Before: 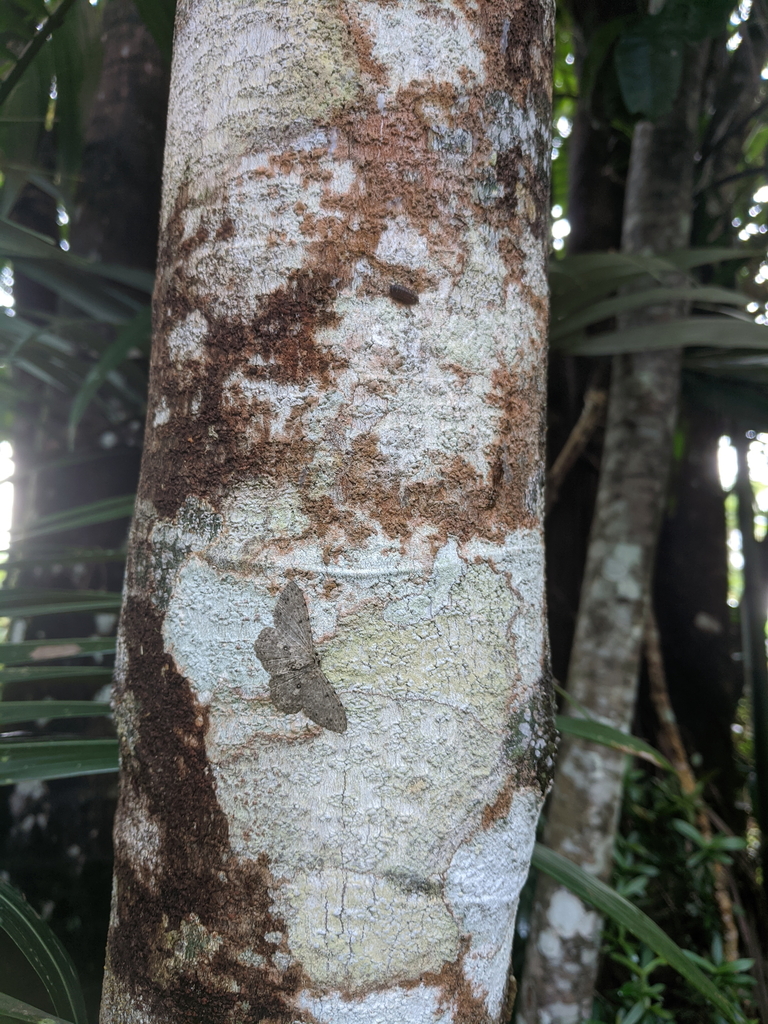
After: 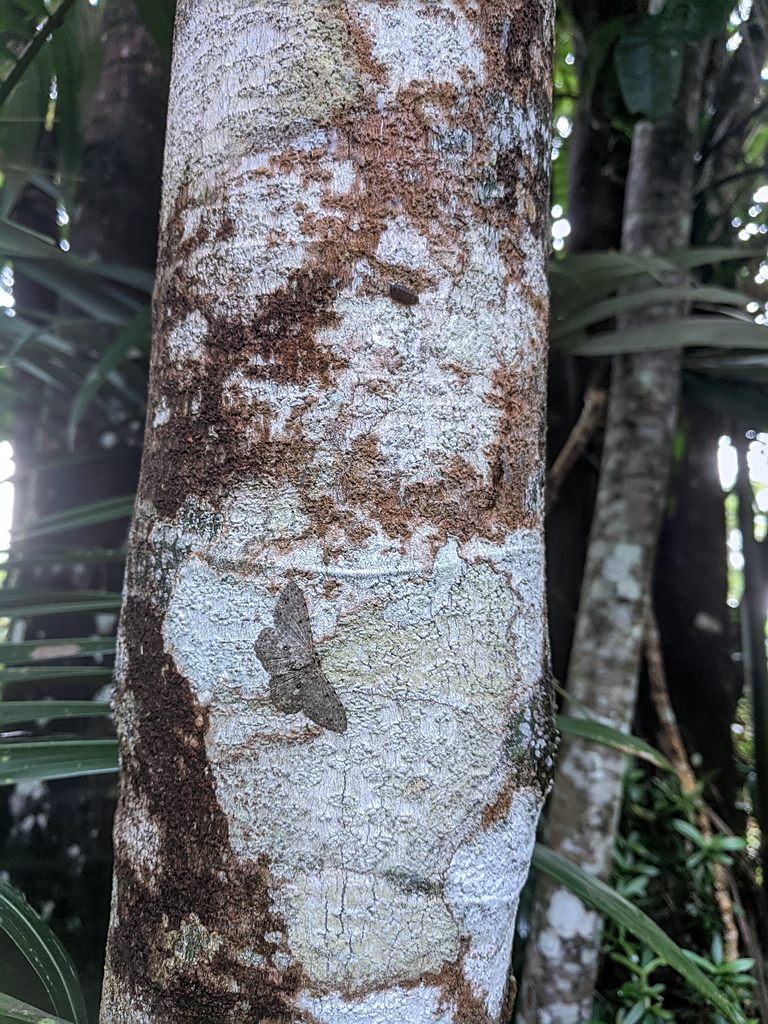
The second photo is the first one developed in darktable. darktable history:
shadows and highlights: shadows 52.63, soften with gaussian
sharpen: on, module defaults
color calibration: illuminant as shot in camera, x 0.358, y 0.373, temperature 4628.91 K
color correction: highlights a* -0.16, highlights b* 0.095
local contrast: on, module defaults
